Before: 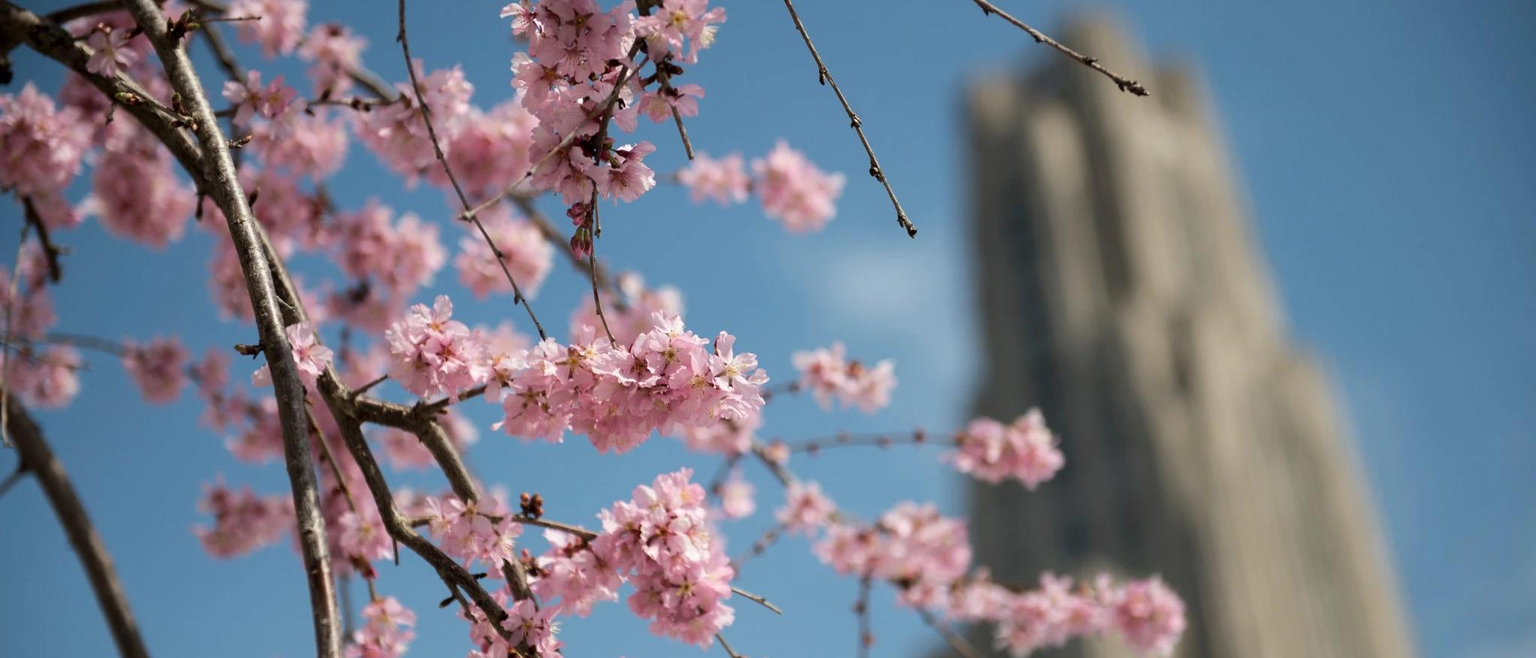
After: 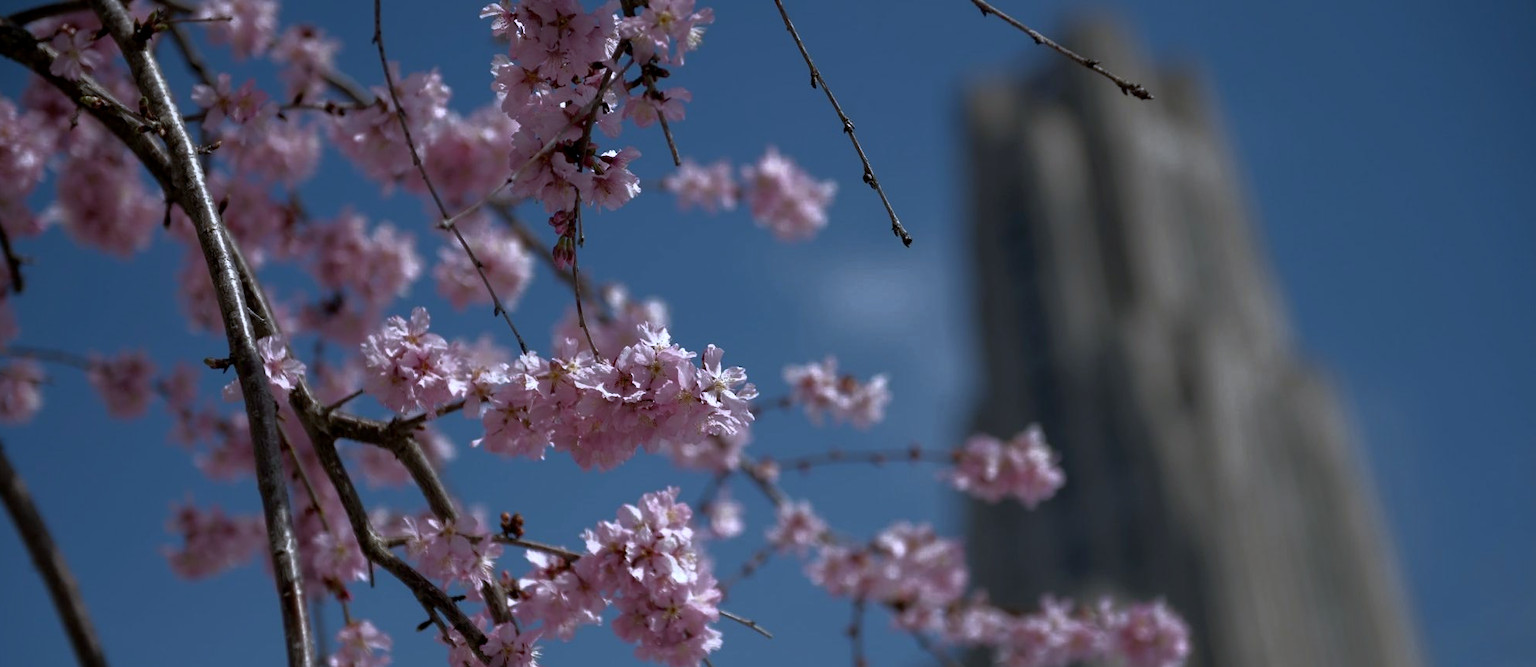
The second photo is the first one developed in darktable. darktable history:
crop and rotate: left 2.536%, right 1.107%, bottom 2.246%
white balance: red 0.948, green 1.02, blue 1.176
exposure: black level correction 0.004, exposure 0.014 EV, compensate highlight preservation false
base curve: curves: ch0 [(0, 0) (0.564, 0.291) (0.802, 0.731) (1, 1)]
